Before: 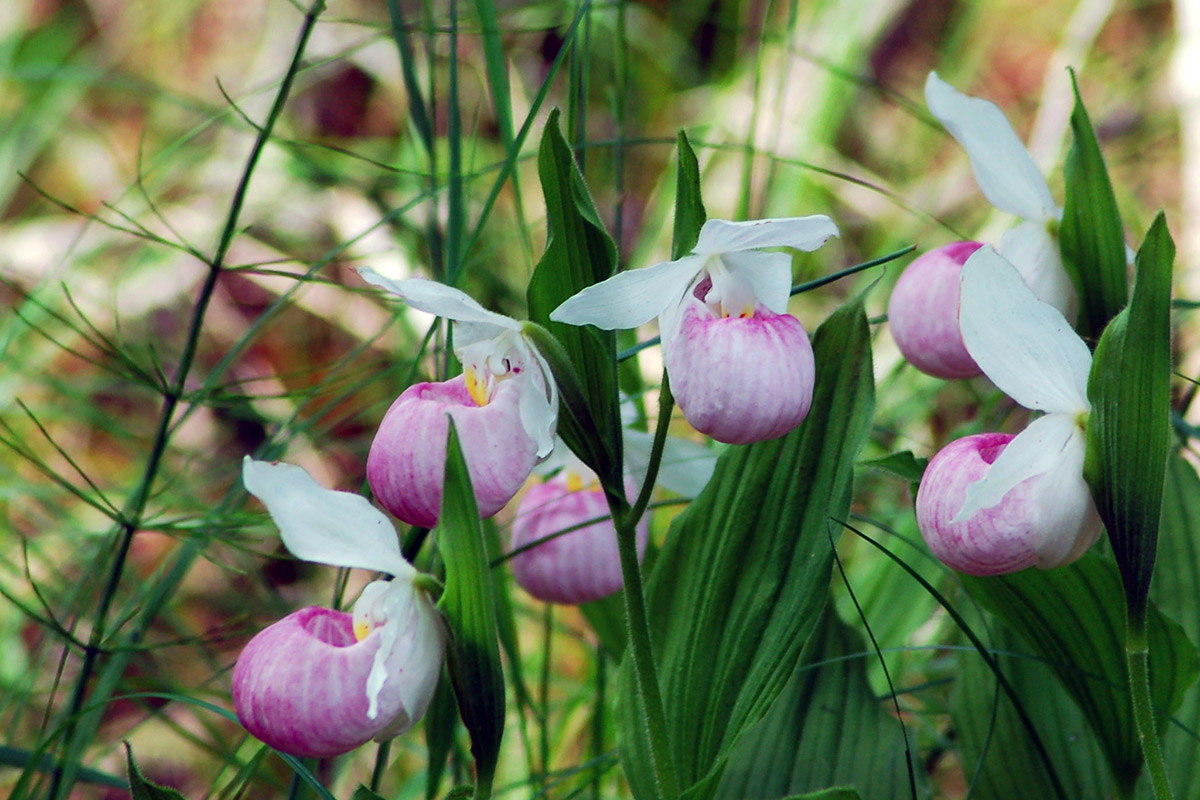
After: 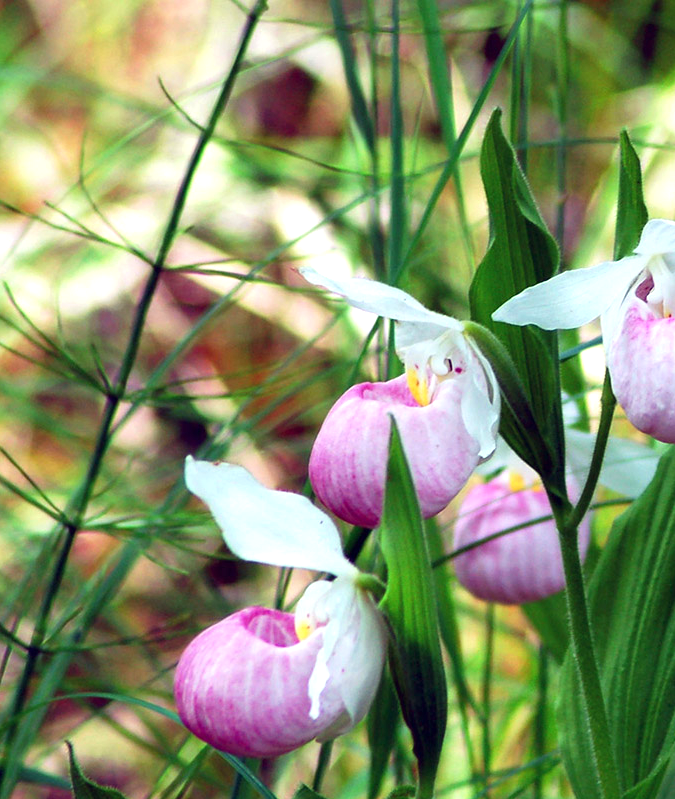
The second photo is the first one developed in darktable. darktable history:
exposure: exposure 0.733 EV, compensate exposure bias true, compensate highlight preservation false
crop: left 4.883%, right 38.798%
